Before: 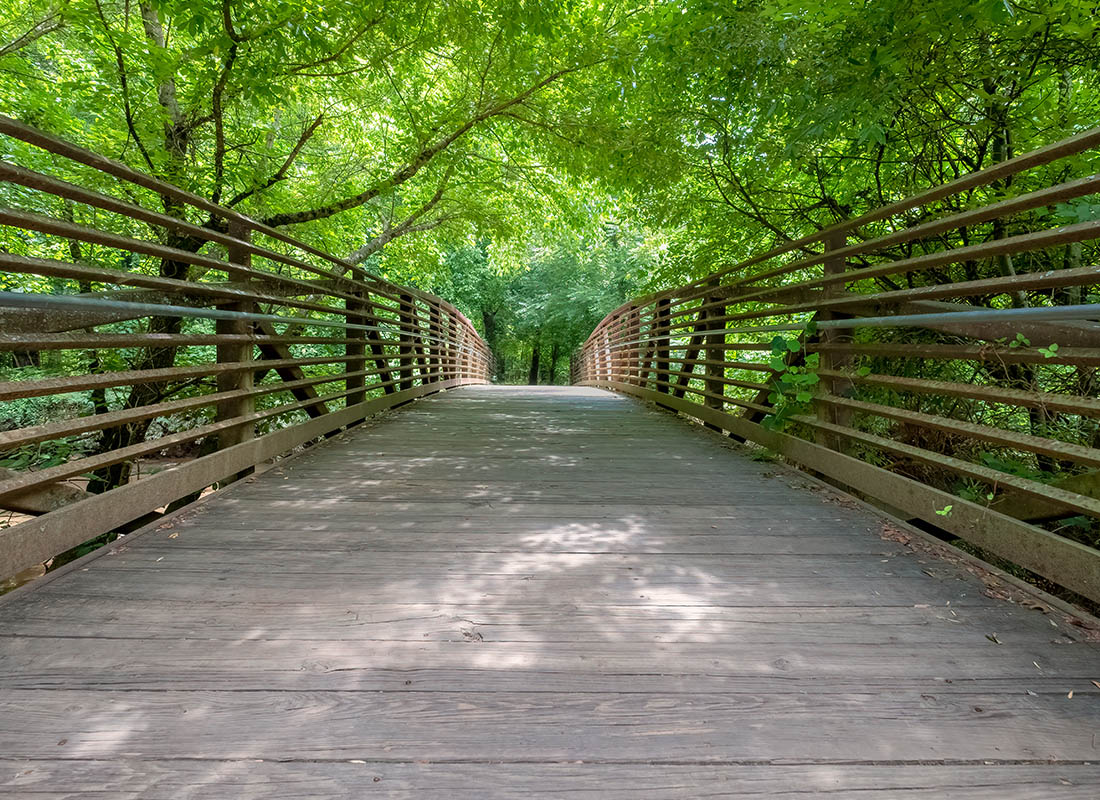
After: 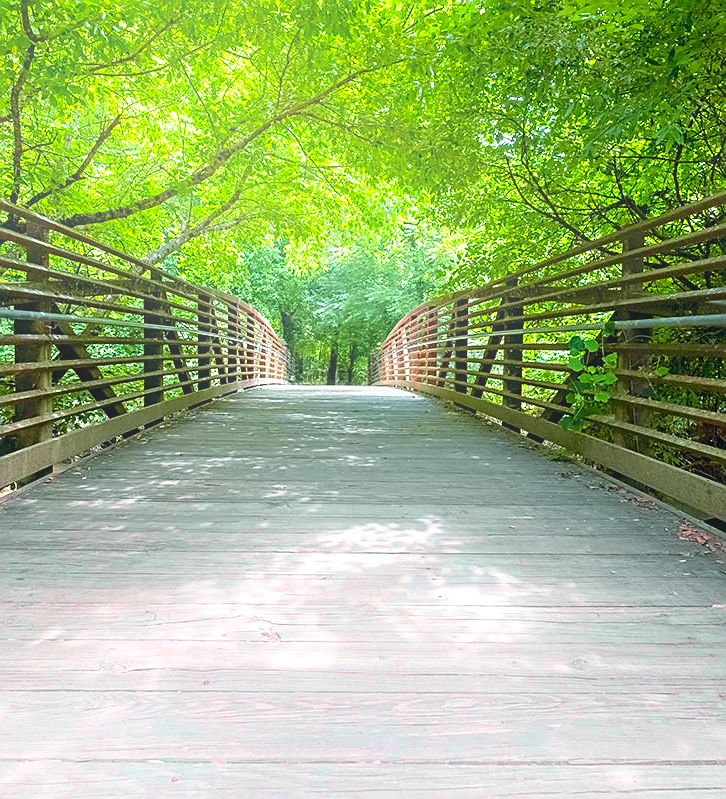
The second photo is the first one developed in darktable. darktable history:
tone curve: curves: ch0 [(0, 0) (0.822, 0.825) (0.994, 0.955)]; ch1 [(0, 0) (0.226, 0.261) (0.383, 0.397) (0.46, 0.46) (0.498, 0.479) (0.524, 0.523) (0.578, 0.575) (1, 1)]; ch2 [(0, 0) (0.438, 0.456) (0.5, 0.498) (0.547, 0.515) (0.597, 0.58) (0.629, 0.603) (1, 1)], color space Lab, independent channels, preserve colors none
sharpen: on, module defaults
levels: levels [0, 0.43, 0.859]
crop and rotate: left 18.442%, right 15.508%
tone equalizer: on, module defaults
bloom: on, module defaults
contrast brightness saturation: contrast 0.09, saturation 0.28
